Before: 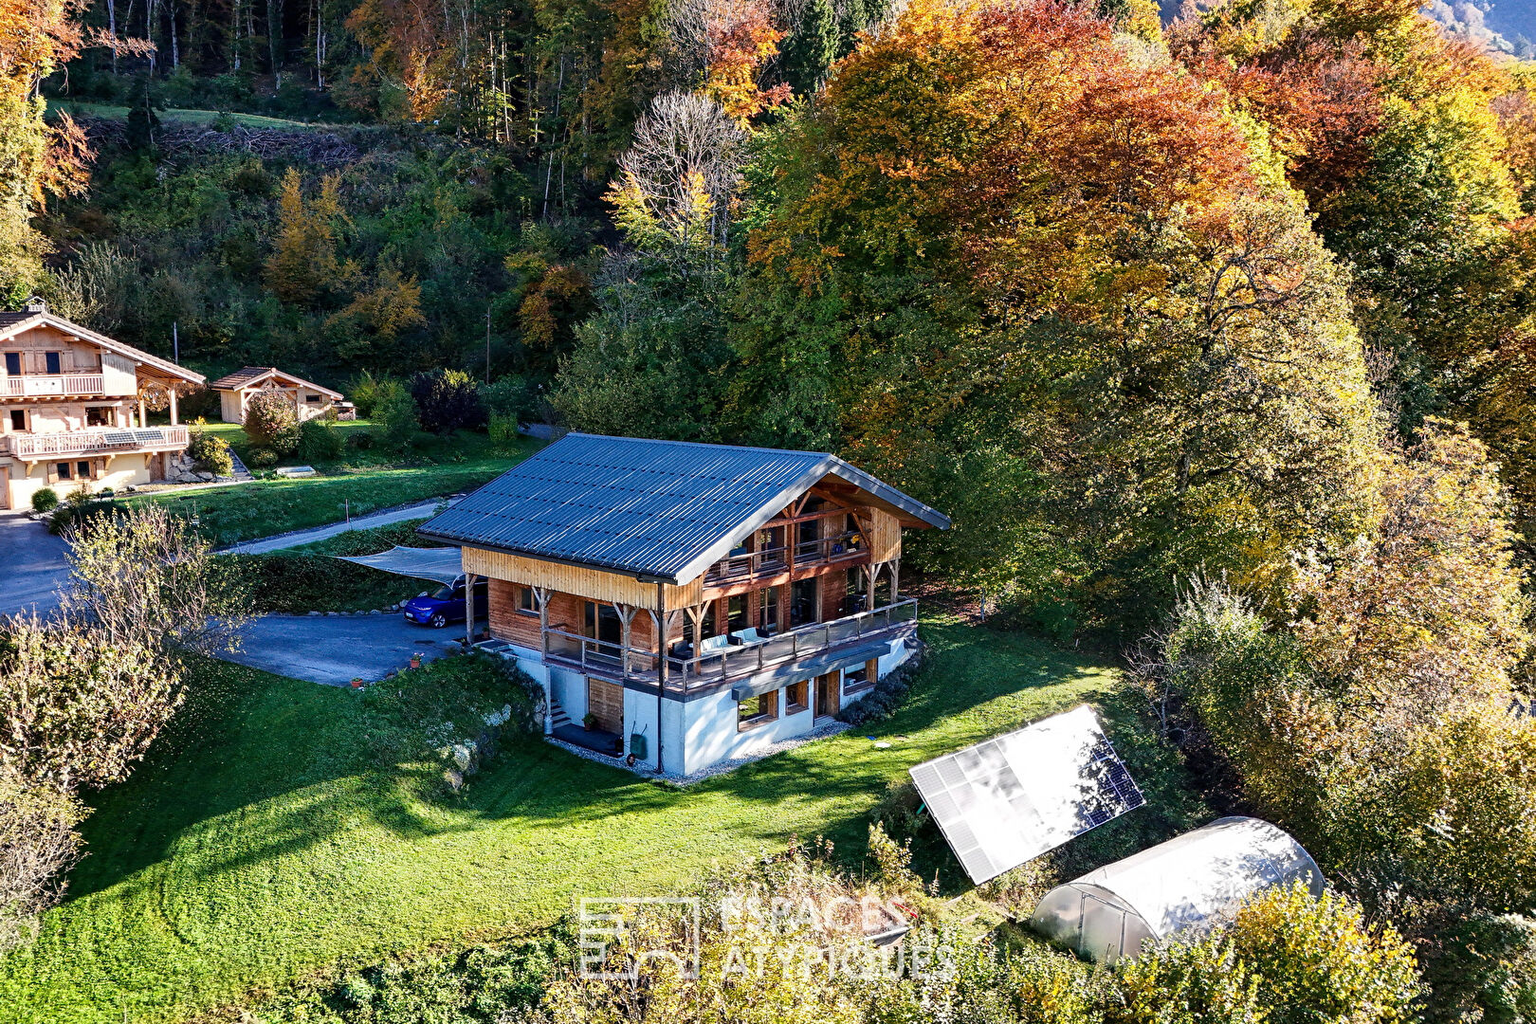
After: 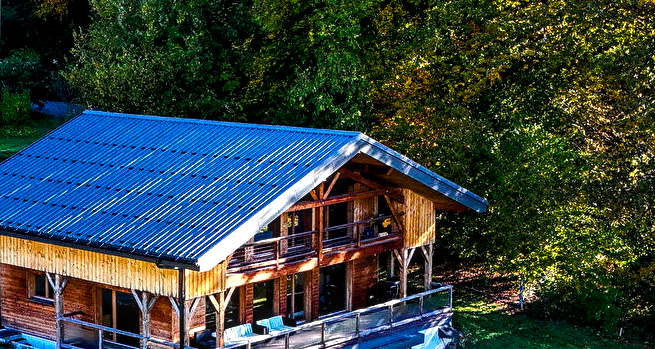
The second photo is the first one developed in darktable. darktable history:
crop: left 31.813%, top 32.048%, right 27.742%, bottom 35.603%
color balance rgb: shadows lift › hue 85.23°, global offset › luminance -0.475%, linear chroma grading › shadows 10.707%, linear chroma grading › highlights 10.876%, linear chroma grading › global chroma 15.503%, linear chroma grading › mid-tones 14.588%, perceptual saturation grading › global saturation 20%, perceptual saturation grading › highlights -25.795%, perceptual saturation grading › shadows 25.444%, perceptual brilliance grading › highlights 15.658%, perceptual brilliance grading › shadows -13.464%
local contrast: on, module defaults
tone equalizer: -8 EV -0.406 EV, -7 EV -0.385 EV, -6 EV -0.311 EV, -5 EV -0.26 EV, -3 EV 0.218 EV, -2 EV 0.307 EV, -1 EV 0.386 EV, +0 EV 0.435 EV, edges refinement/feathering 500, mask exposure compensation -1.57 EV, preserve details no
